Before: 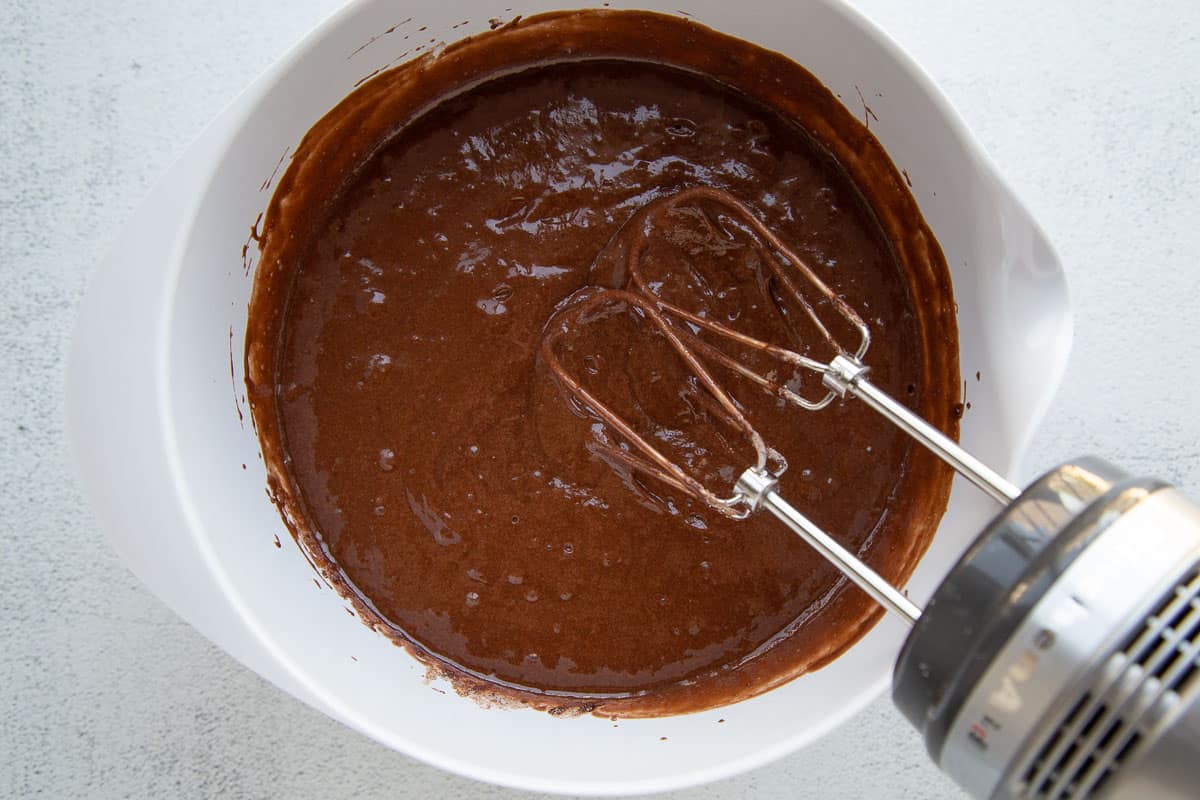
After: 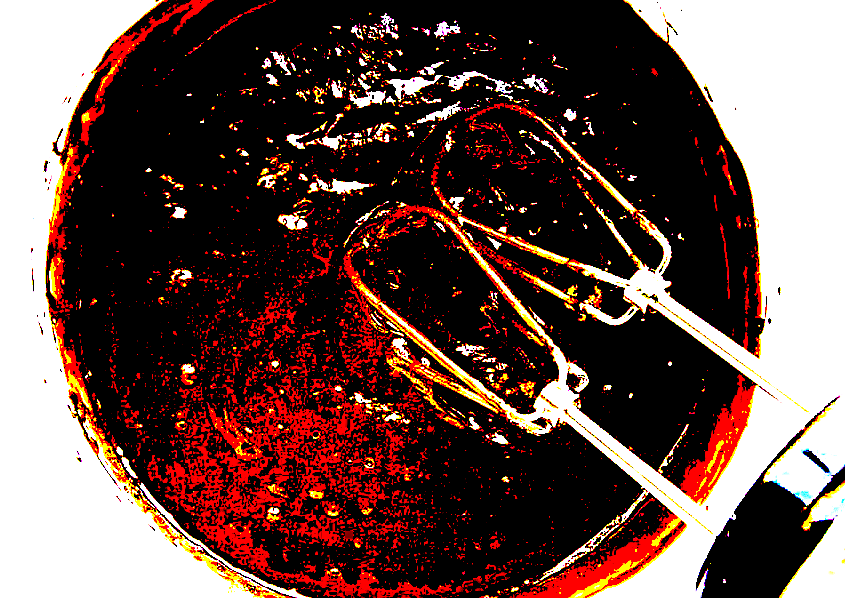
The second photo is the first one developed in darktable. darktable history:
crop and rotate: left 16.586%, top 10.784%, right 12.936%, bottom 14.421%
color balance rgb: perceptual saturation grading › global saturation 39.524%
contrast brightness saturation: saturation 0.487
exposure: black level correction 0.1, exposure 3.081 EV, compensate highlight preservation false
sharpen: on, module defaults
